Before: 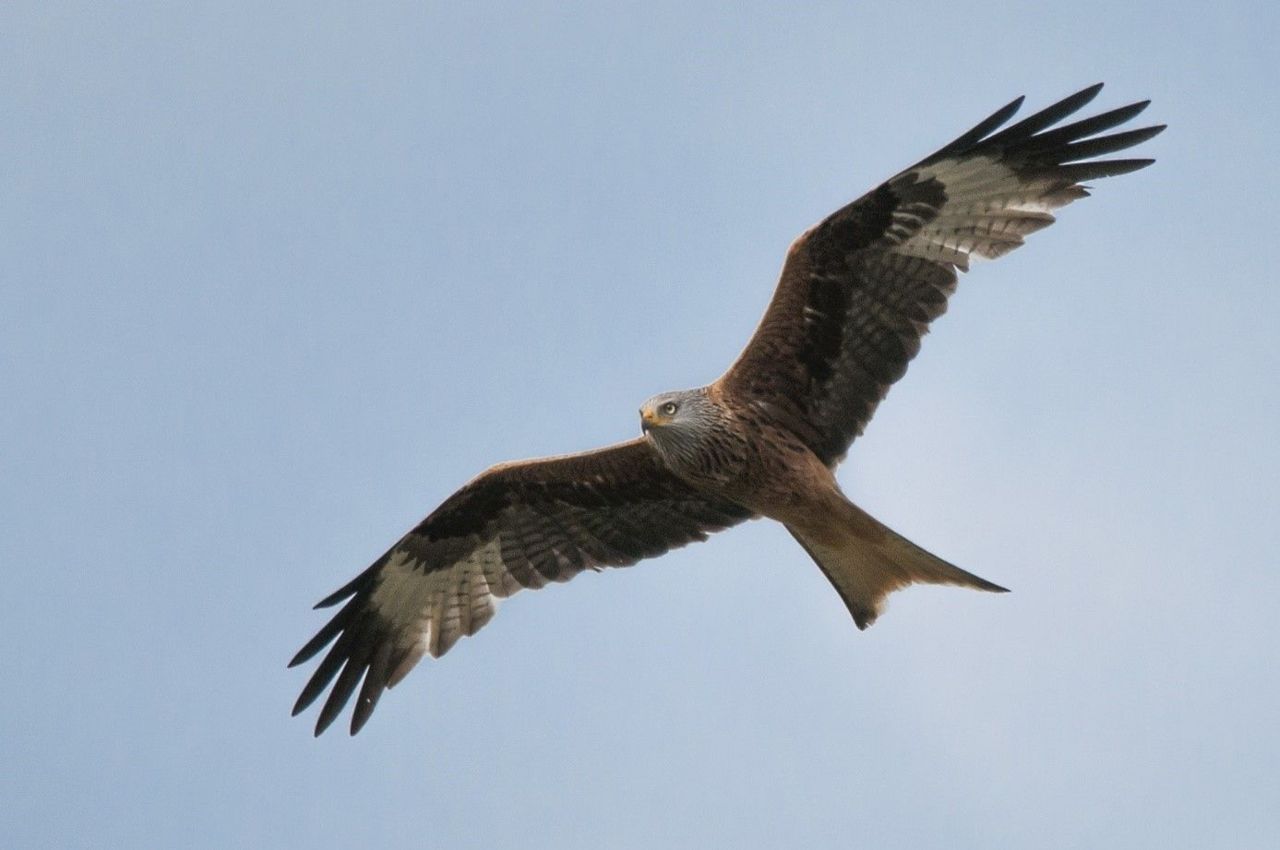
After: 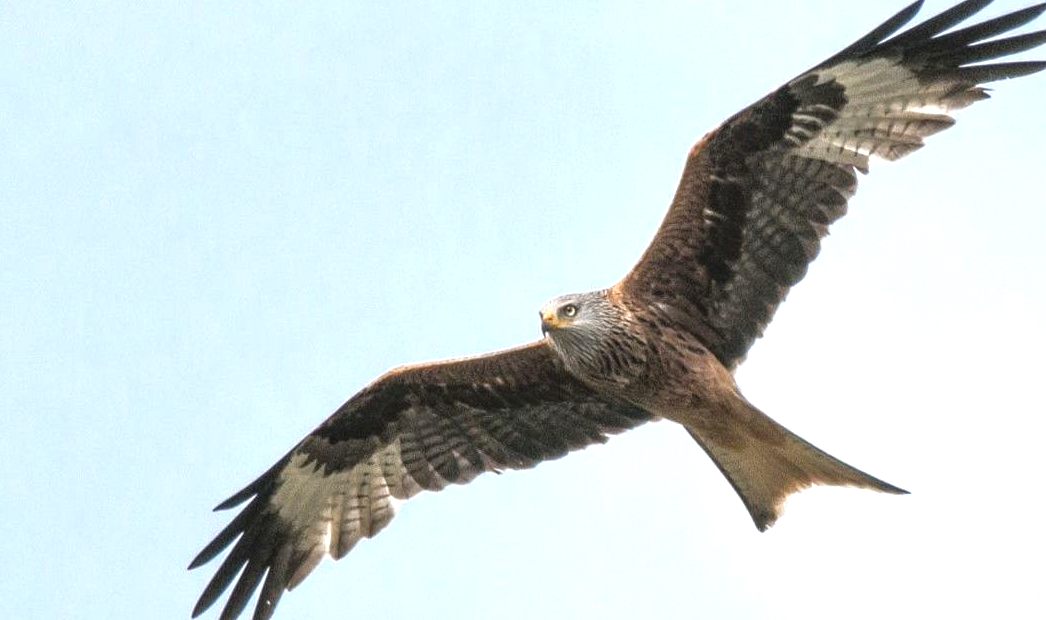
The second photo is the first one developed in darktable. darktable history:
tone equalizer: -8 EV -0.455 EV, -7 EV -0.427 EV, -6 EV -0.343 EV, -5 EV -0.212 EV, -3 EV 0.213 EV, -2 EV 0.324 EV, -1 EV 0.368 EV, +0 EV 0.407 EV
exposure: exposure 0.605 EV, compensate highlight preservation false
crop: left 7.824%, top 11.584%, right 10.389%, bottom 15.41%
local contrast: on, module defaults
